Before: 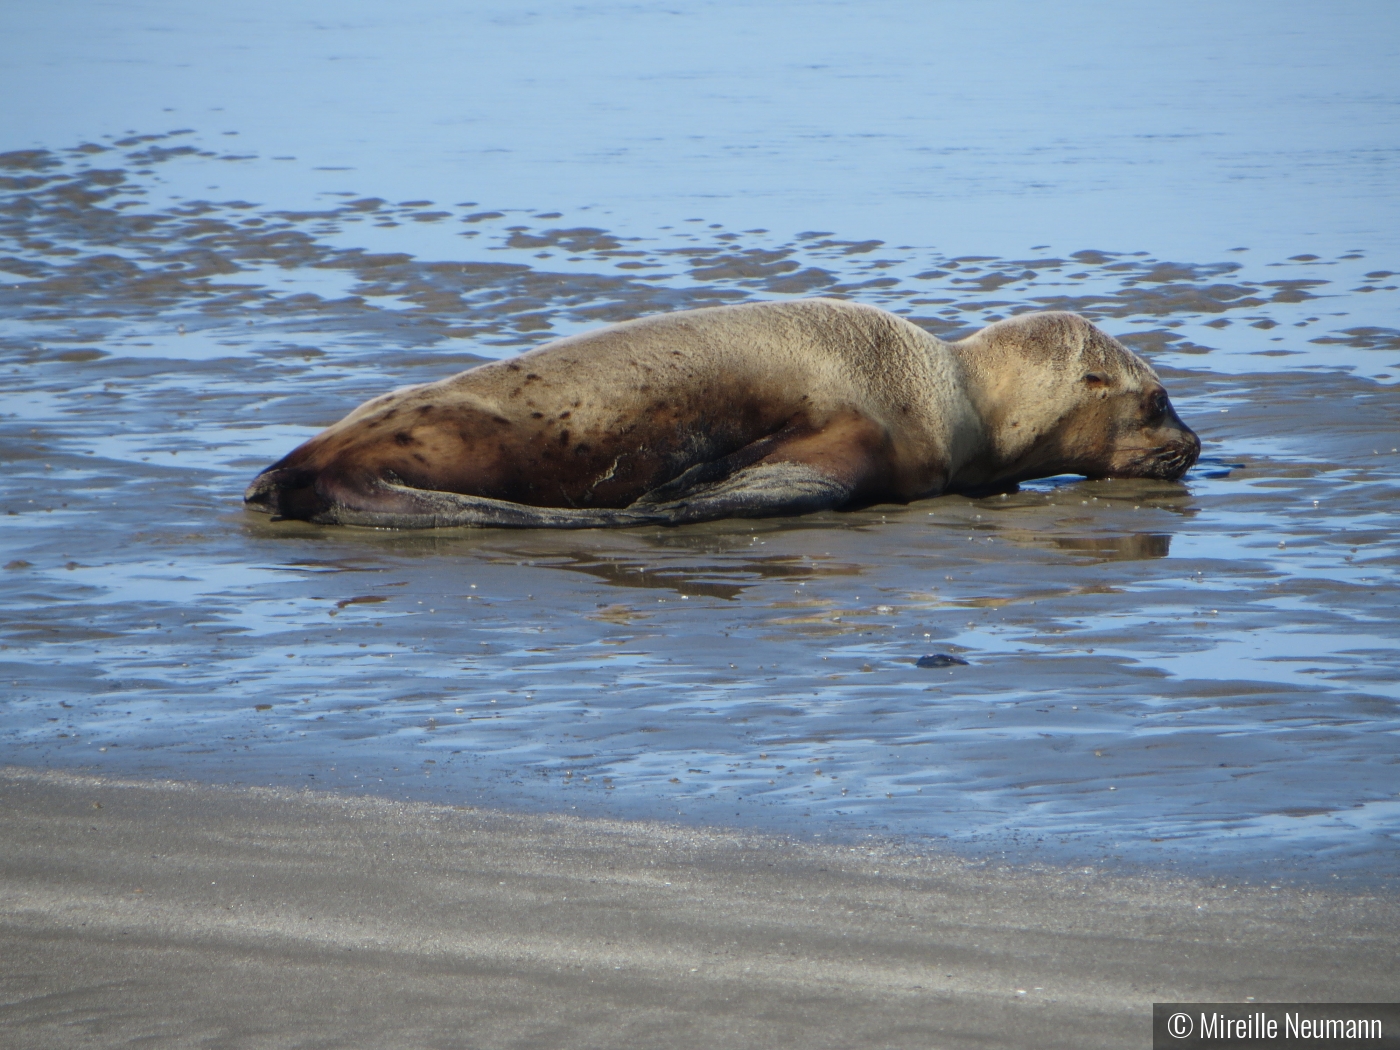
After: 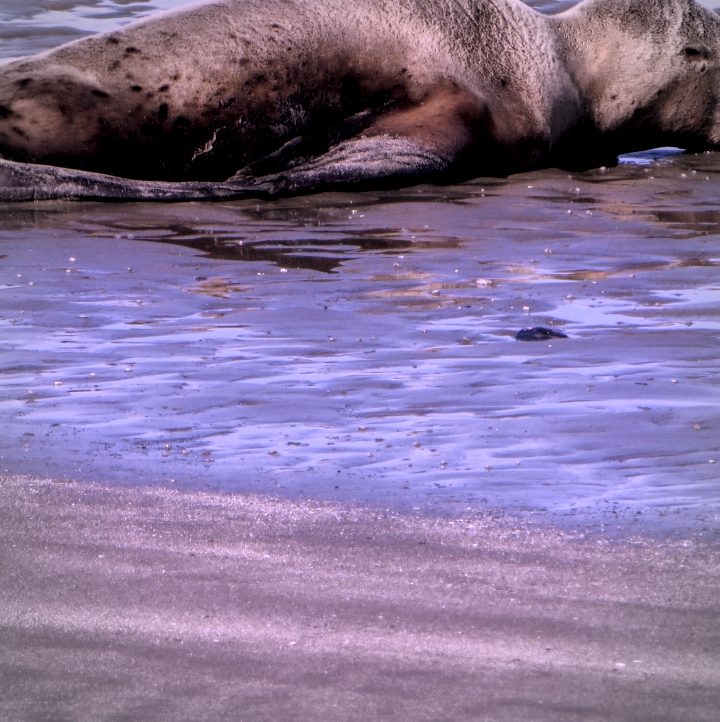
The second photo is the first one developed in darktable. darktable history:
filmic rgb: black relative exposure -8.67 EV, white relative exposure 2.72 EV, target black luminance 0%, hardness 6.26, latitude 77.41%, contrast 1.327, shadows ↔ highlights balance -0.29%
local contrast: on, module defaults
color calibration: output R [1.107, -0.012, -0.003, 0], output B [0, 0, 1.308, 0], illuminant as shot in camera, x 0.358, y 0.373, temperature 4628.91 K
vignetting: brightness -0.324, automatic ratio true, unbound false
crop and rotate: left 28.748%, top 31.18%, right 19.818%
